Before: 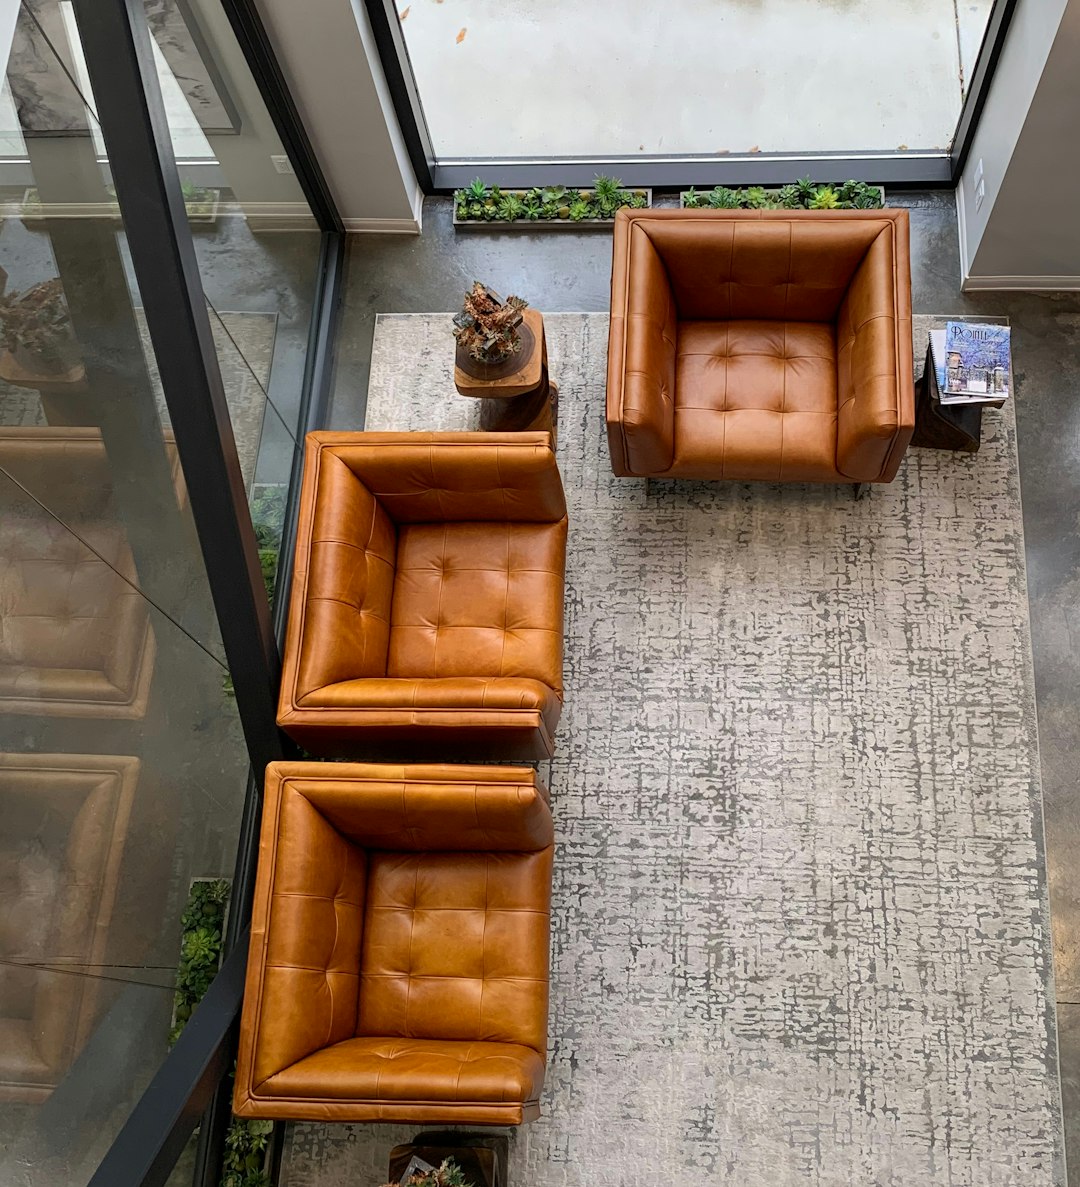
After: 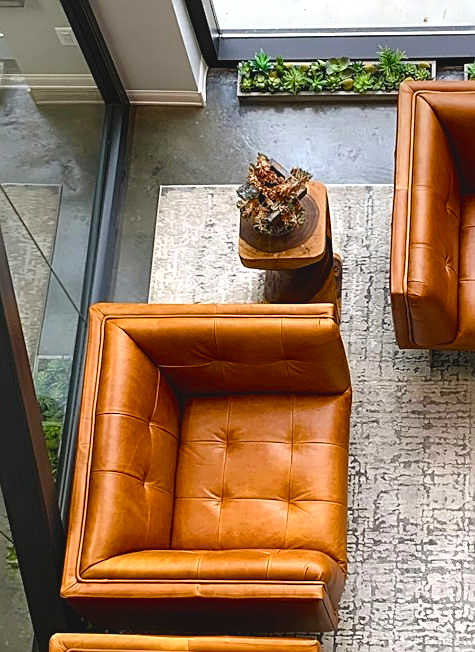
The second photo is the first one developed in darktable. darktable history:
crop: left 20.043%, top 10.807%, right 35.932%, bottom 34.262%
color balance rgb: global offset › luminance 0.667%, perceptual saturation grading › global saturation 20%, perceptual saturation grading › highlights -25.836%, perceptual saturation grading › shadows 49.334%
tone equalizer: -8 EV -0.396 EV, -7 EV -0.373 EV, -6 EV -0.297 EV, -5 EV -0.192 EV, -3 EV 0.214 EV, -2 EV 0.321 EV, -1 EV 0.386 EV, +0 EV 0.42 EV
sharpen: radius 1.926
levels: black 8.53%
shadows and highlights: shadows 37.23, highlights -28.12, soften with gaussian
